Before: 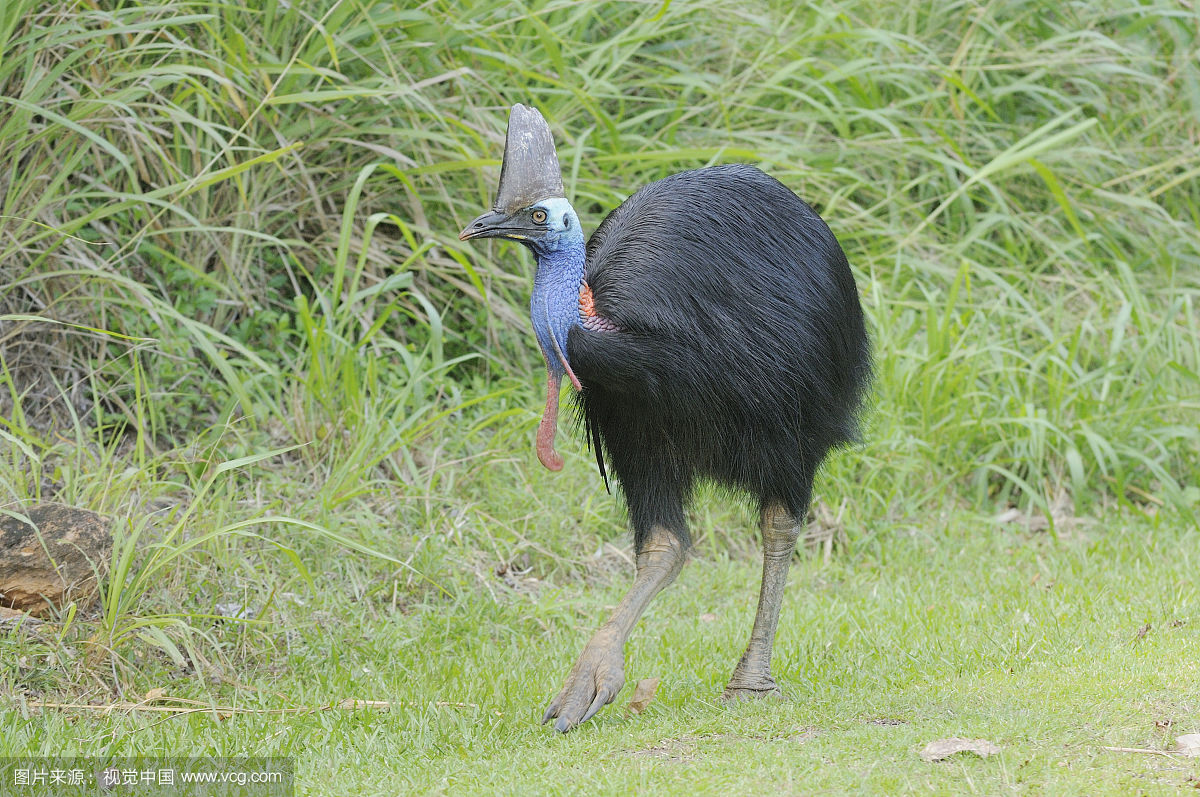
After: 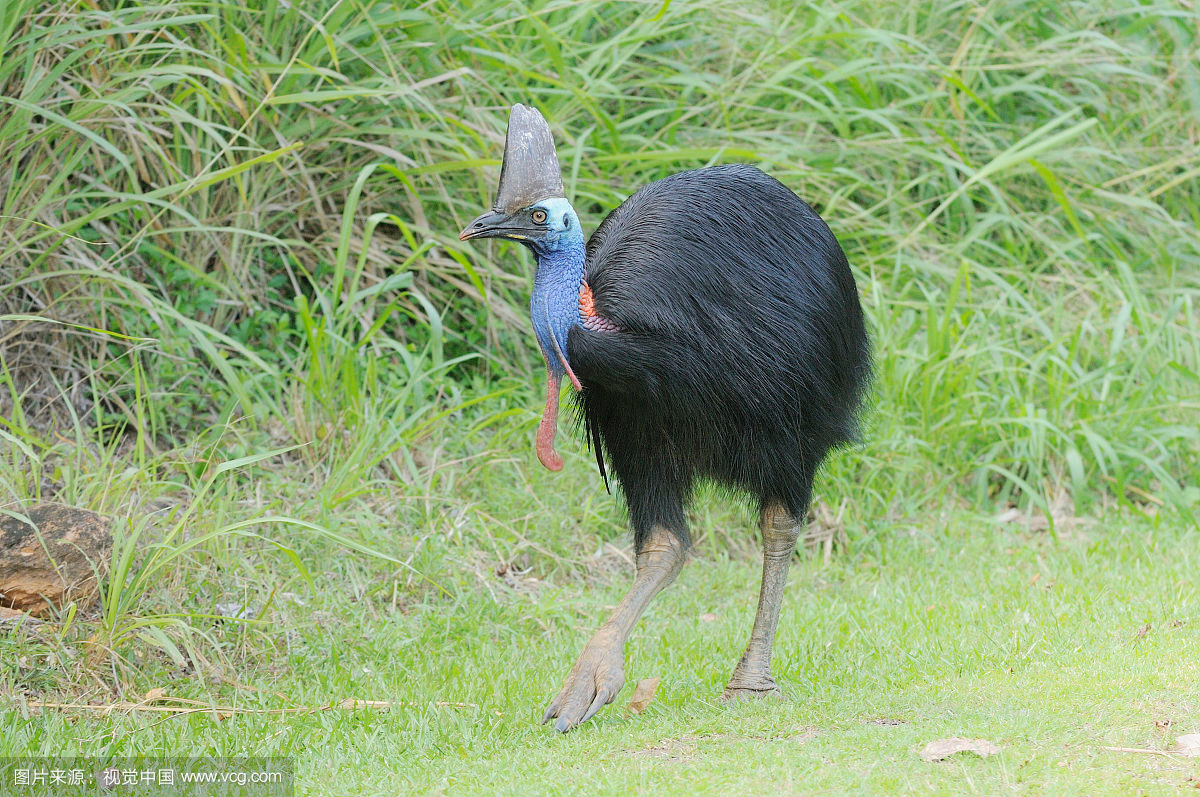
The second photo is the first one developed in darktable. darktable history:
shadows and highlights: shadows -24.69, highlights 48.15, soften with gaussian
